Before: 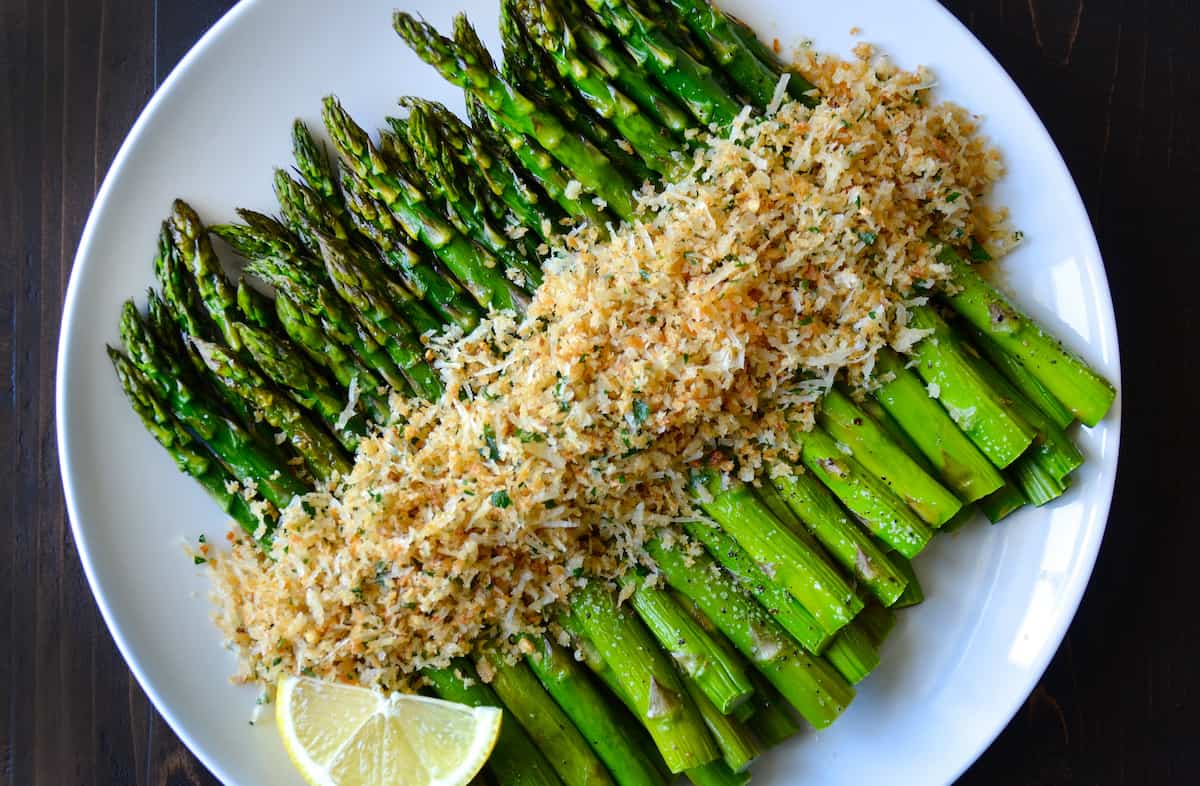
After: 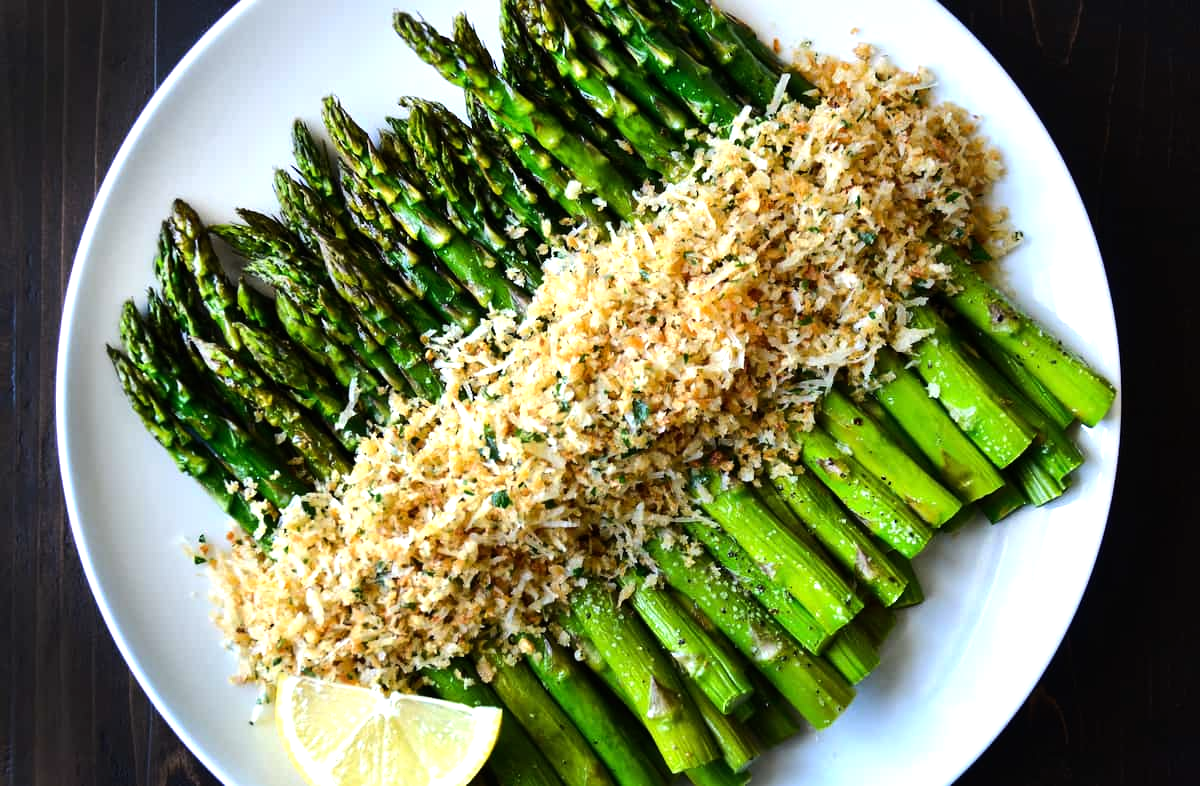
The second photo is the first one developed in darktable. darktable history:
tone equalizer: -8 EV -0.765 EV, -7 EV -0.707 EV, -6 EV -0.582 EV, -5 EV -0.412 EV, -3 EV 0.398 EV, -2 EV 0.6 EV, -1 EV 0.688 EV, +0 EV 0.725 EV, edges refinement/feathering 500, mask exposure compensation -1.57 EV, preserve details no
